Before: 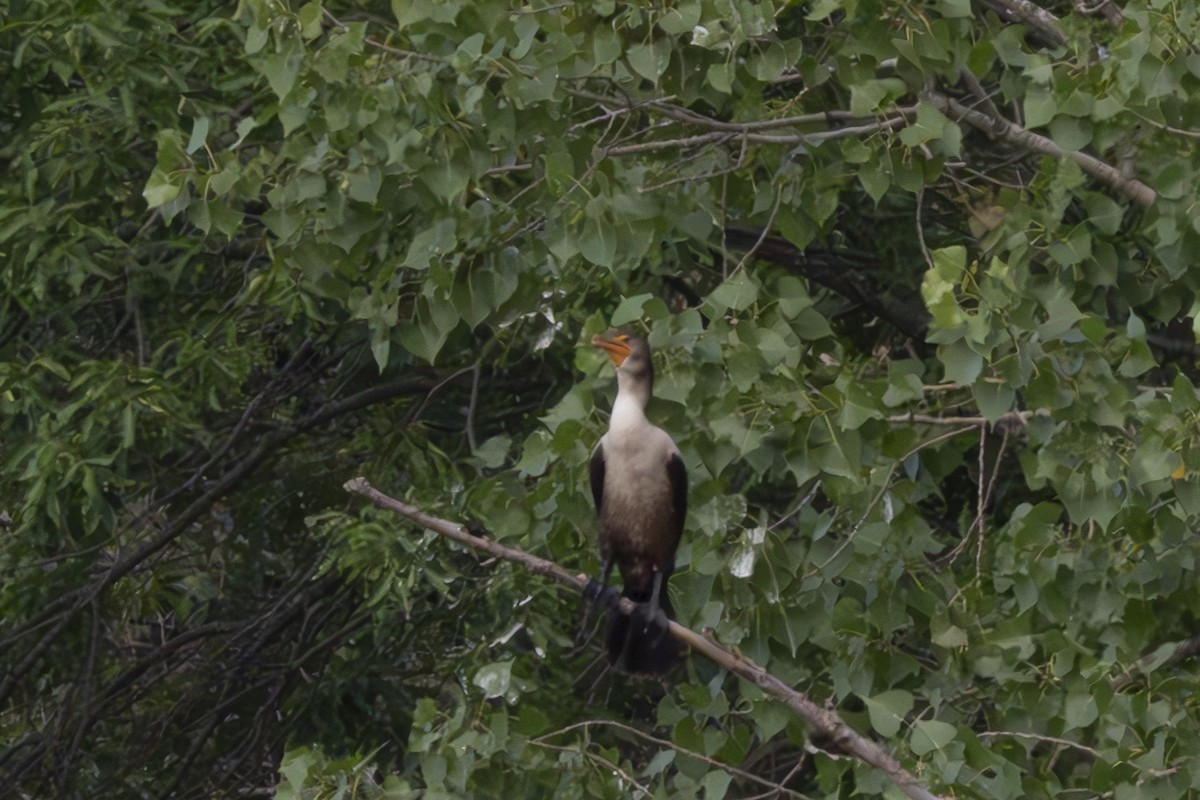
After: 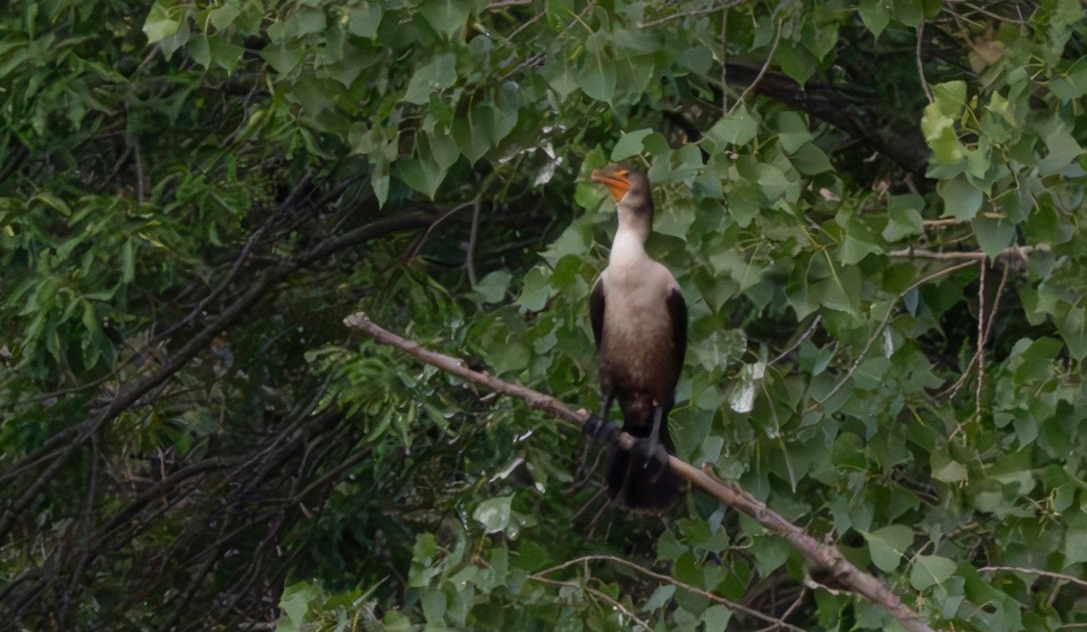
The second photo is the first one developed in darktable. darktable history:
crop: top 20.678%, right 9.413%, bottom 0.31%
